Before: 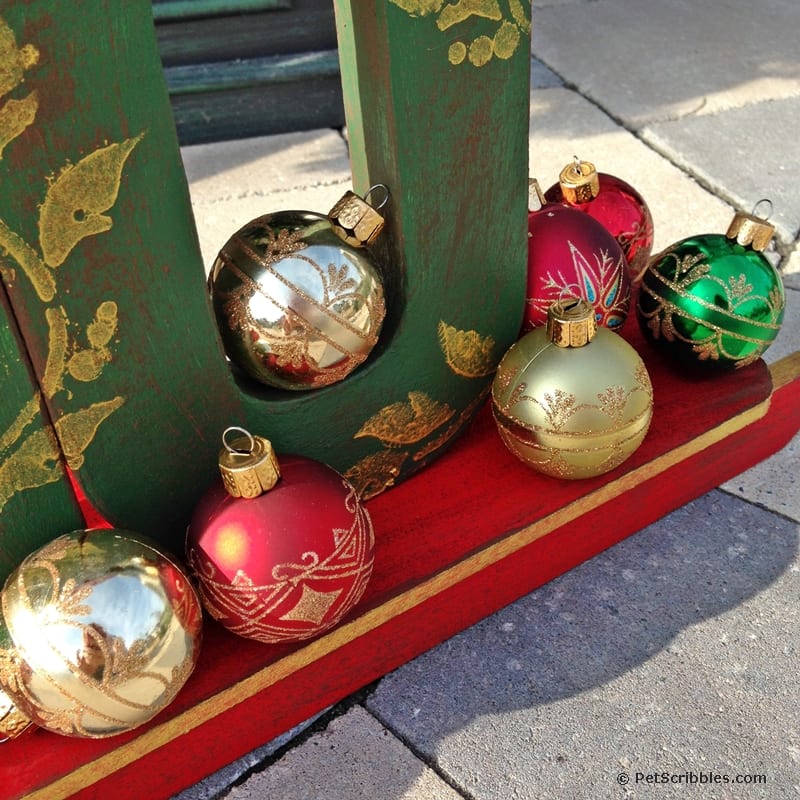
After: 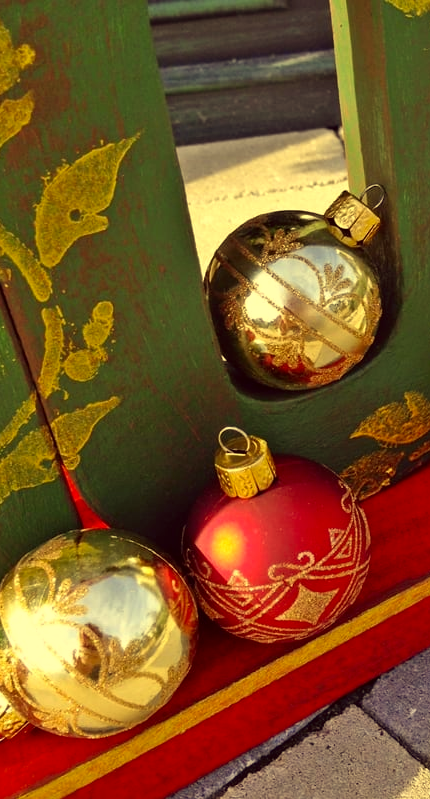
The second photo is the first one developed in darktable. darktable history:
tone equalizer: on, module defaults
color correction: highlights a* -0.482, highlights b* 40, shadows a* 9.8, shadows b* -0.161
crop: left 0.587%, right 45.588%, bottom 0.086%
